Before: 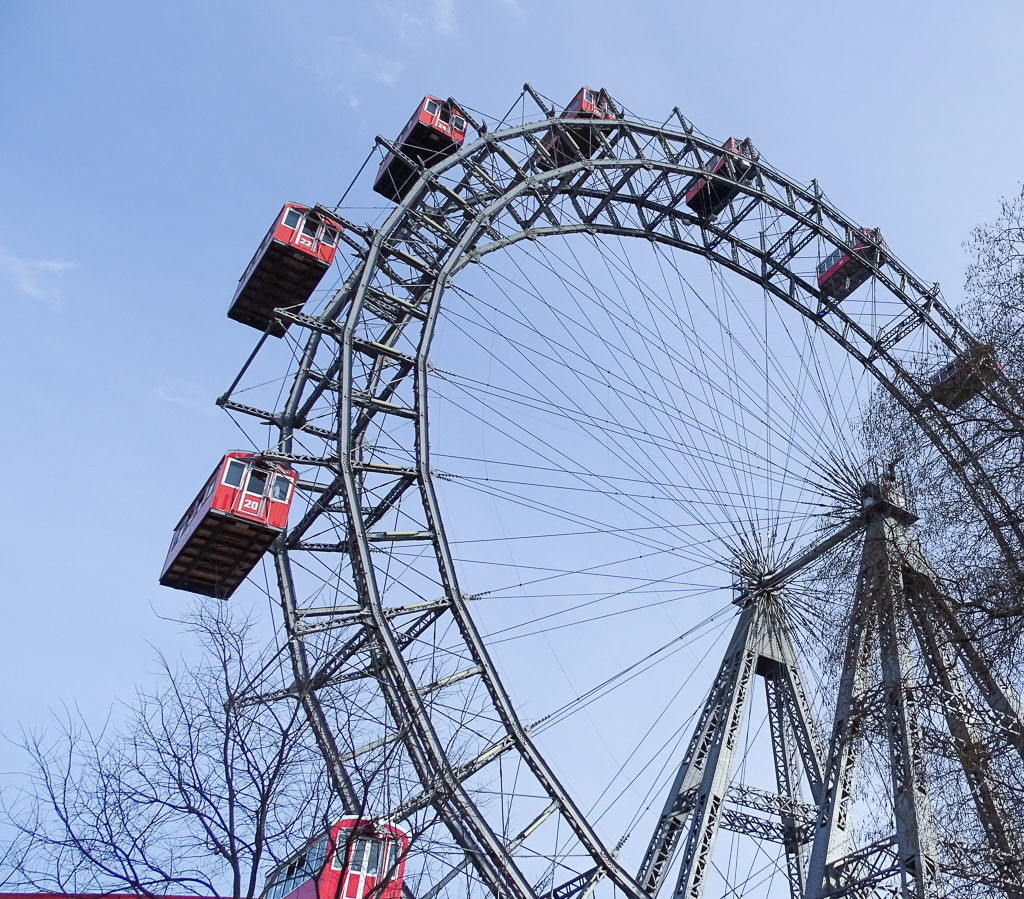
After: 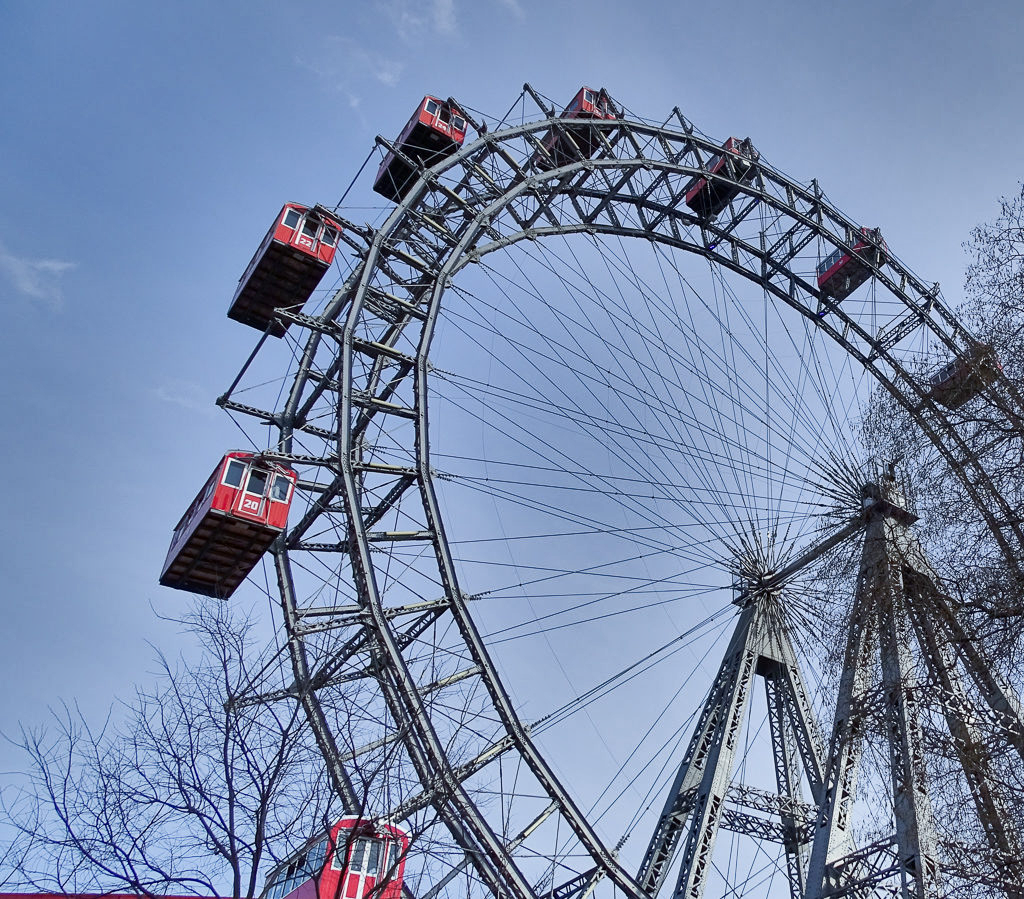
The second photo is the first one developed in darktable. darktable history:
shadows and highlights: shadows 19.13, highlights -83.41, soften with gaussian
exposure: black level correction 0.002, exposure -0.1 EV, compensate highlight preservation false
